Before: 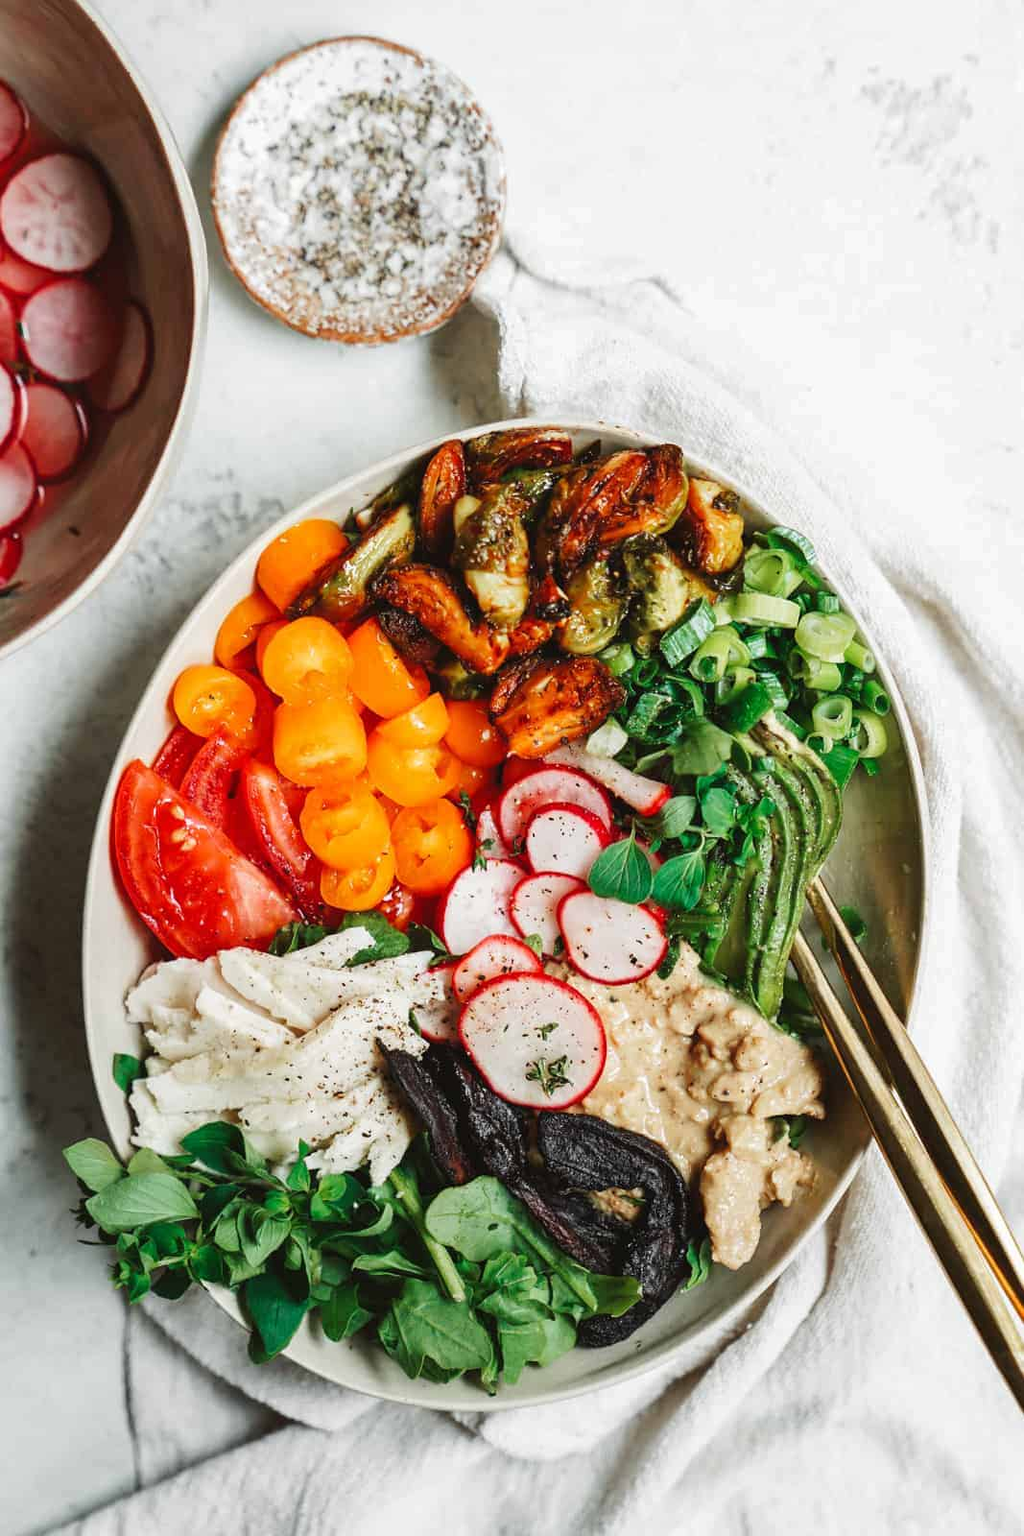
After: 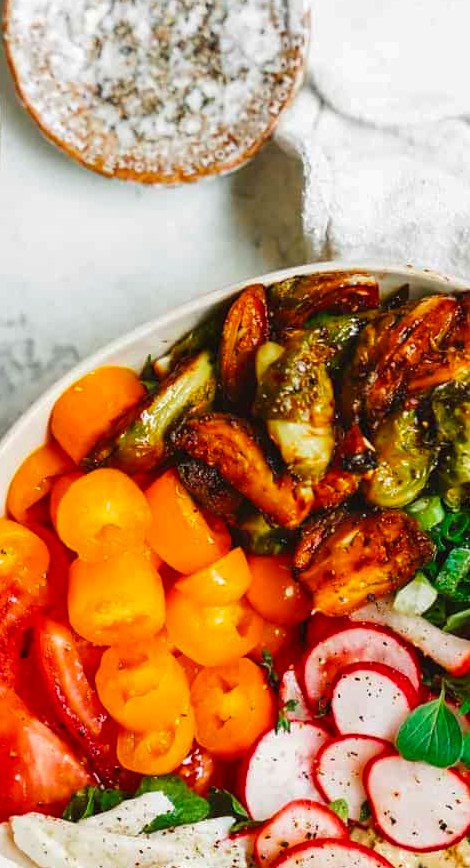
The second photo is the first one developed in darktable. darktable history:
color balance rgb: linear chroma grading › global chroma 8.955%, perceptual saturation grading › global saturation 25.094%, global vibrance 14.869%
crop: left 20.424%, top 10.89%, right 35.499%, bottom 34.815%
tone equalizer: edges refinement/feathering 500, mask exposure compensation -1.57 EV, preserve details no
